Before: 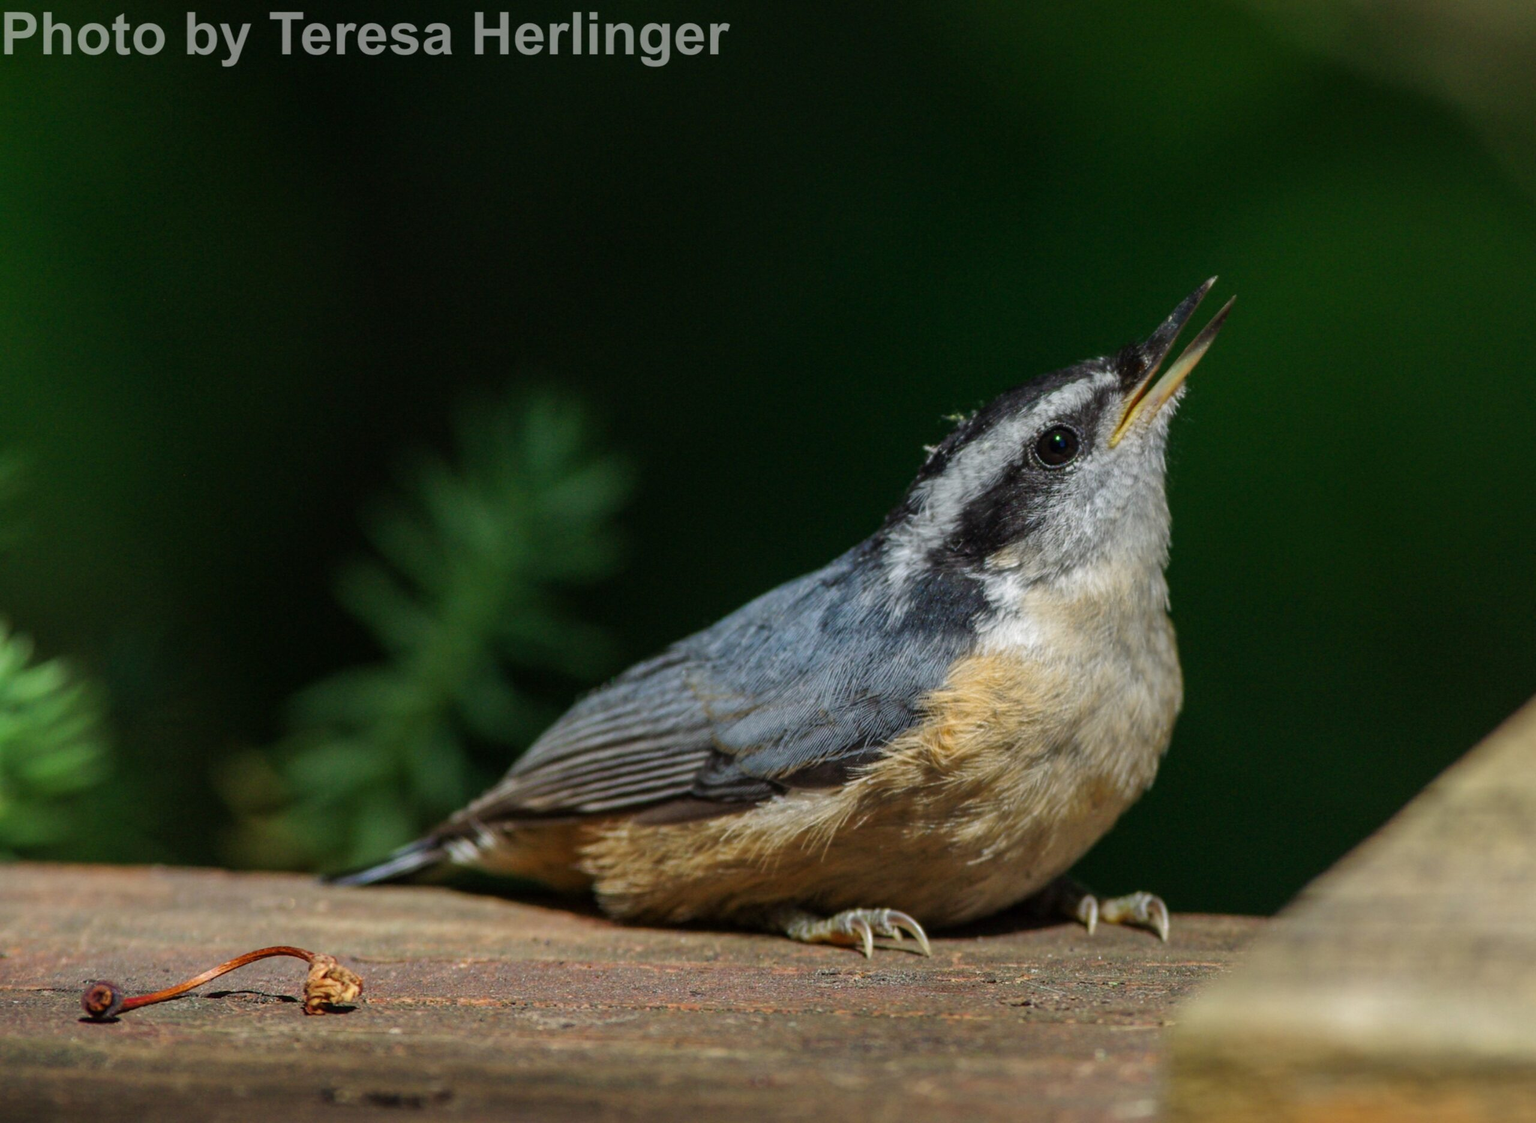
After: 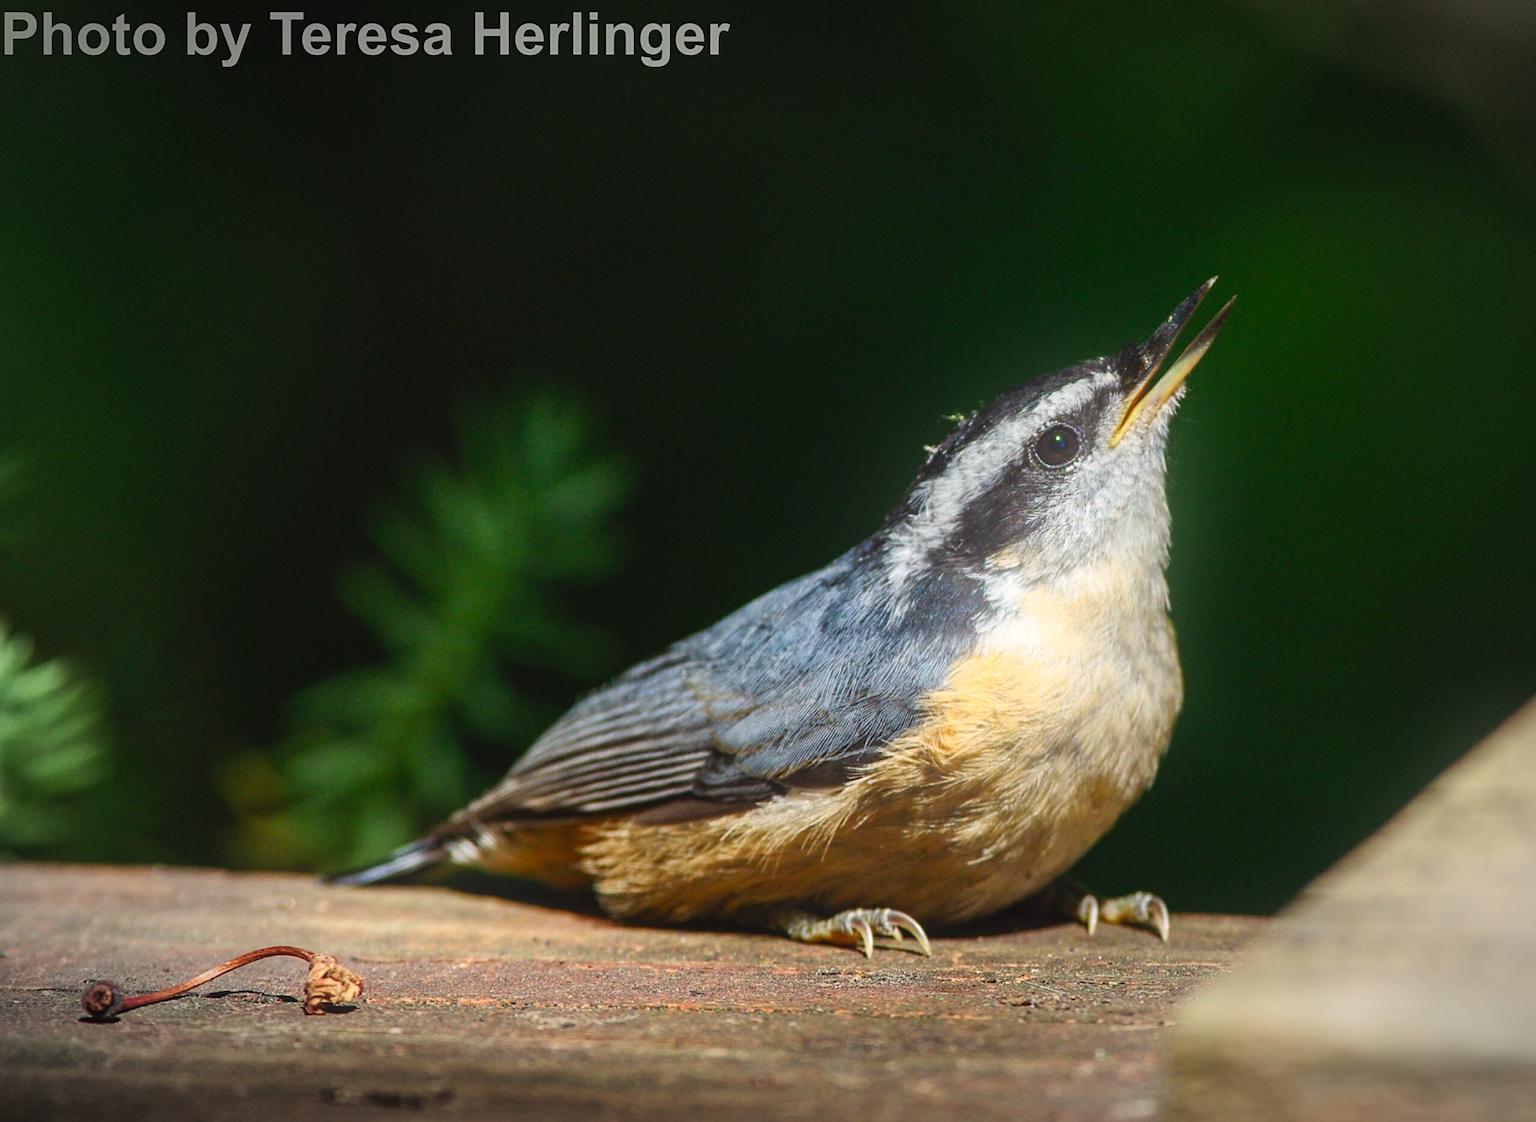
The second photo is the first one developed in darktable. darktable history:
vignetting: automatic ratio true
contrast brightness saturation: contrast 0.2, brightness 0.16, saturation 0.22
bloom: on, module defaults
sharpen: on, module defaults
color balance rgb: shadows lift › chroma 1%, shadows lift › hue 28.8°, power › hue 60°, highlights gain › chroma 1%, highlights gain › hue 60°, global offset › luminance 0.25%, perceptual saturation grading › highlights -20%, perceptual saturation grading › shadows 20%, perceptual brilliance grading › highlights 5%, perceptual brilliance grading › shadows -10%, global vibrance 19.67%
